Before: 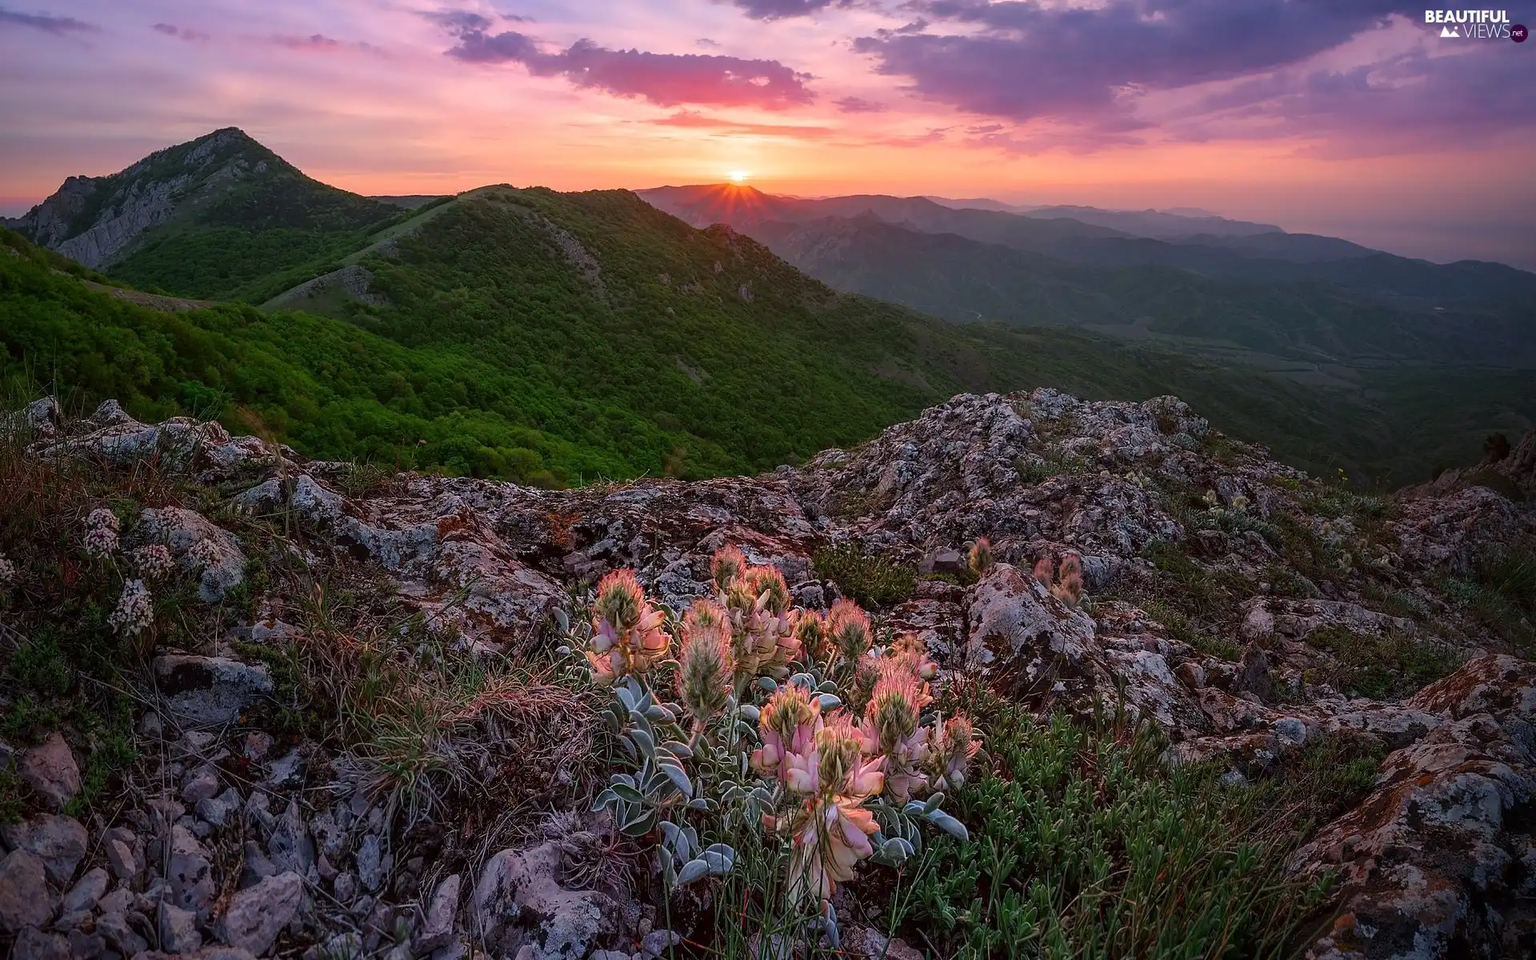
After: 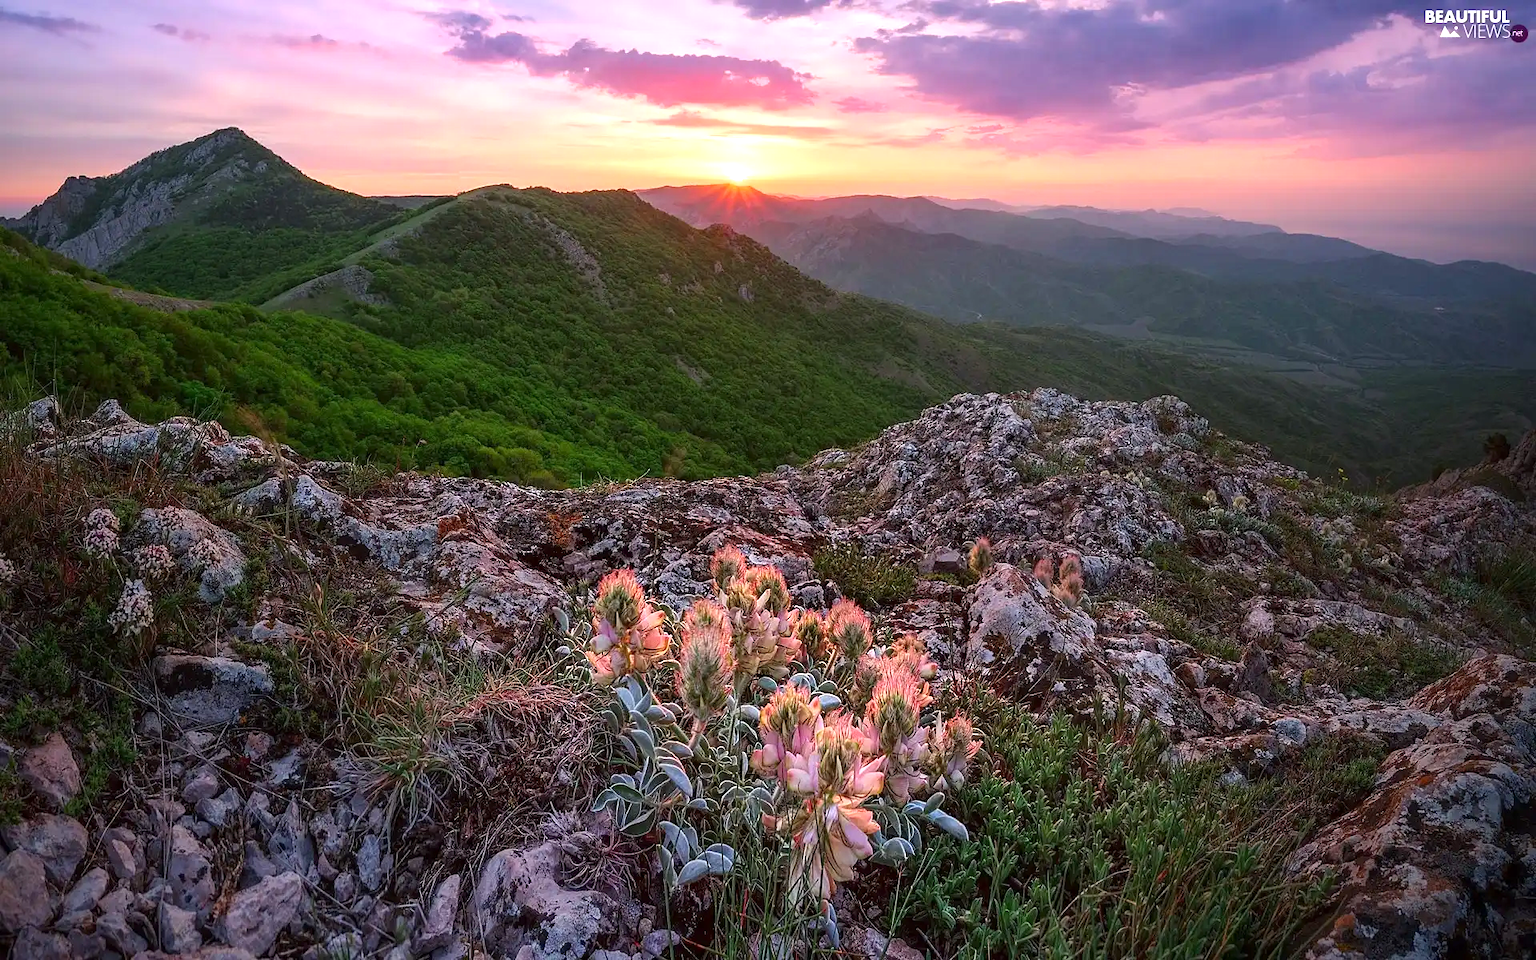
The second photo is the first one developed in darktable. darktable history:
contrast brightness saturation: contrast 0.051
exposure: exposure 0.758 EV, compensate exposure bias true, compensate highlight preservation false
